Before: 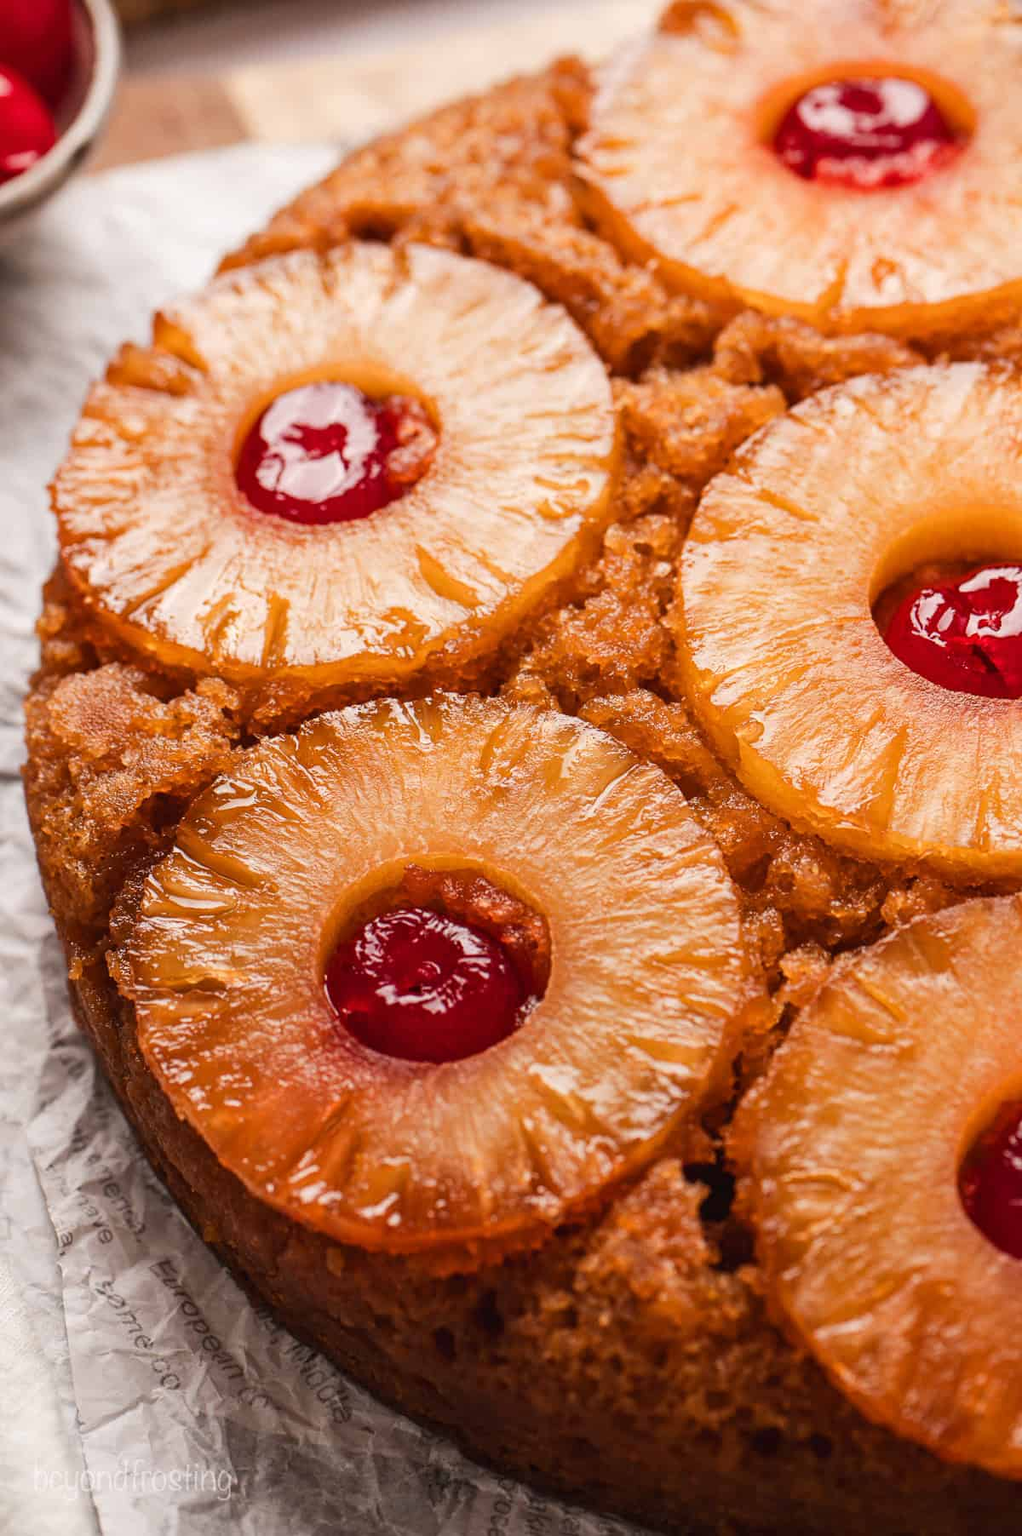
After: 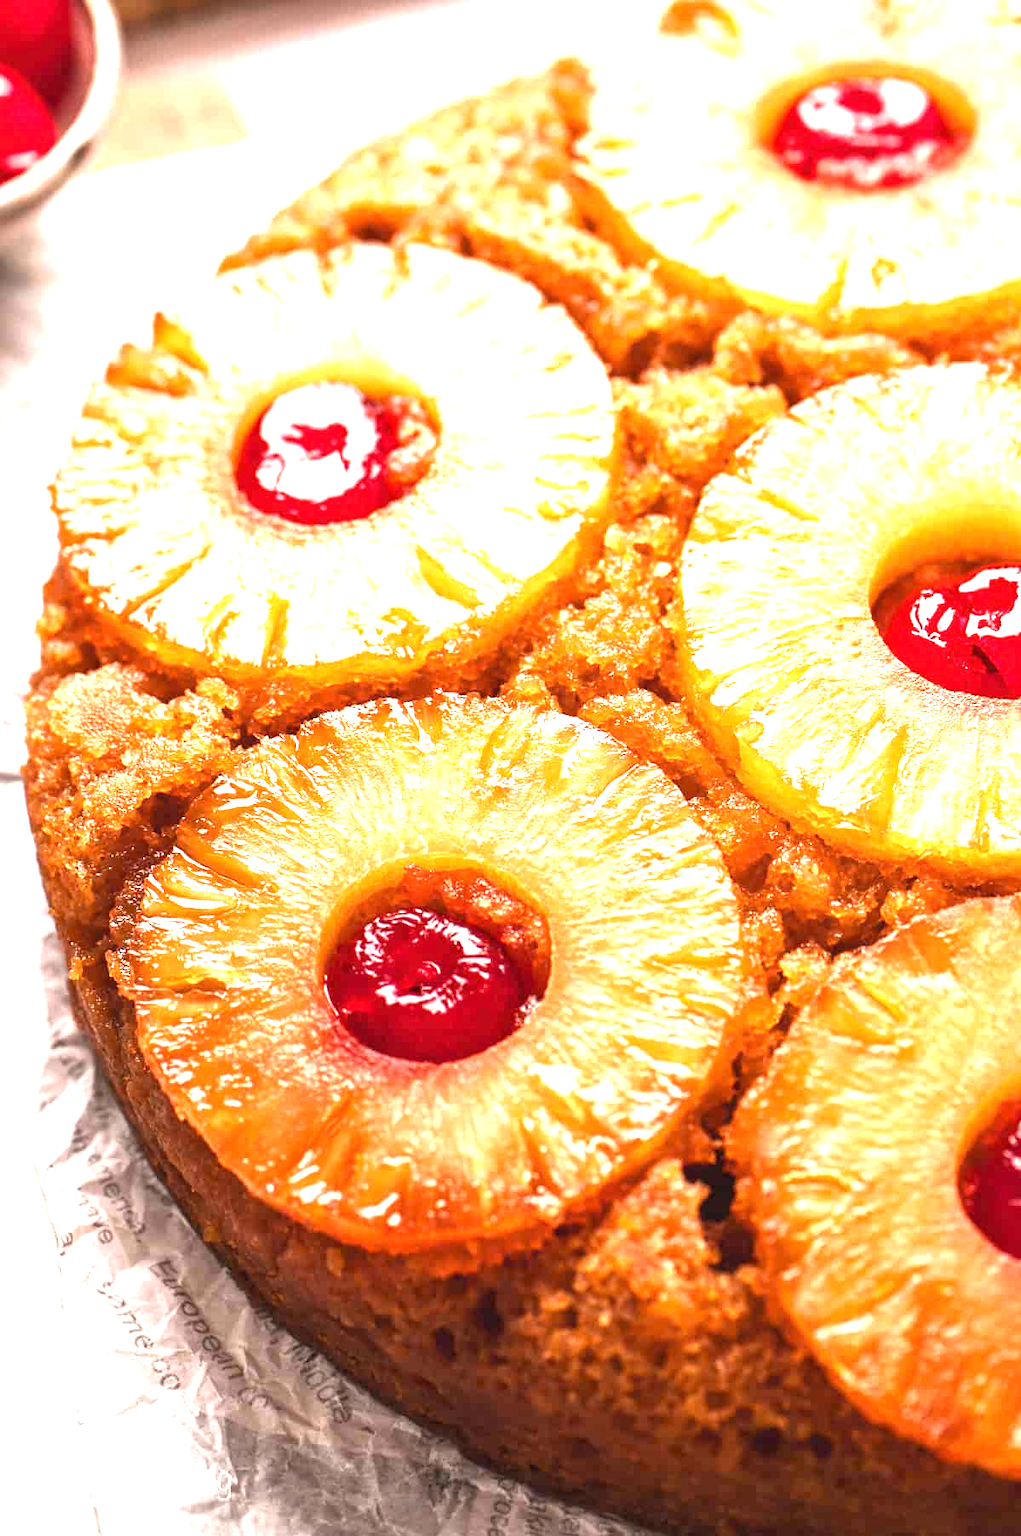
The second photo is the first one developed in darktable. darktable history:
exposure: black level correction 0, exposure 1.703 EV, compensate highlight preservation false
